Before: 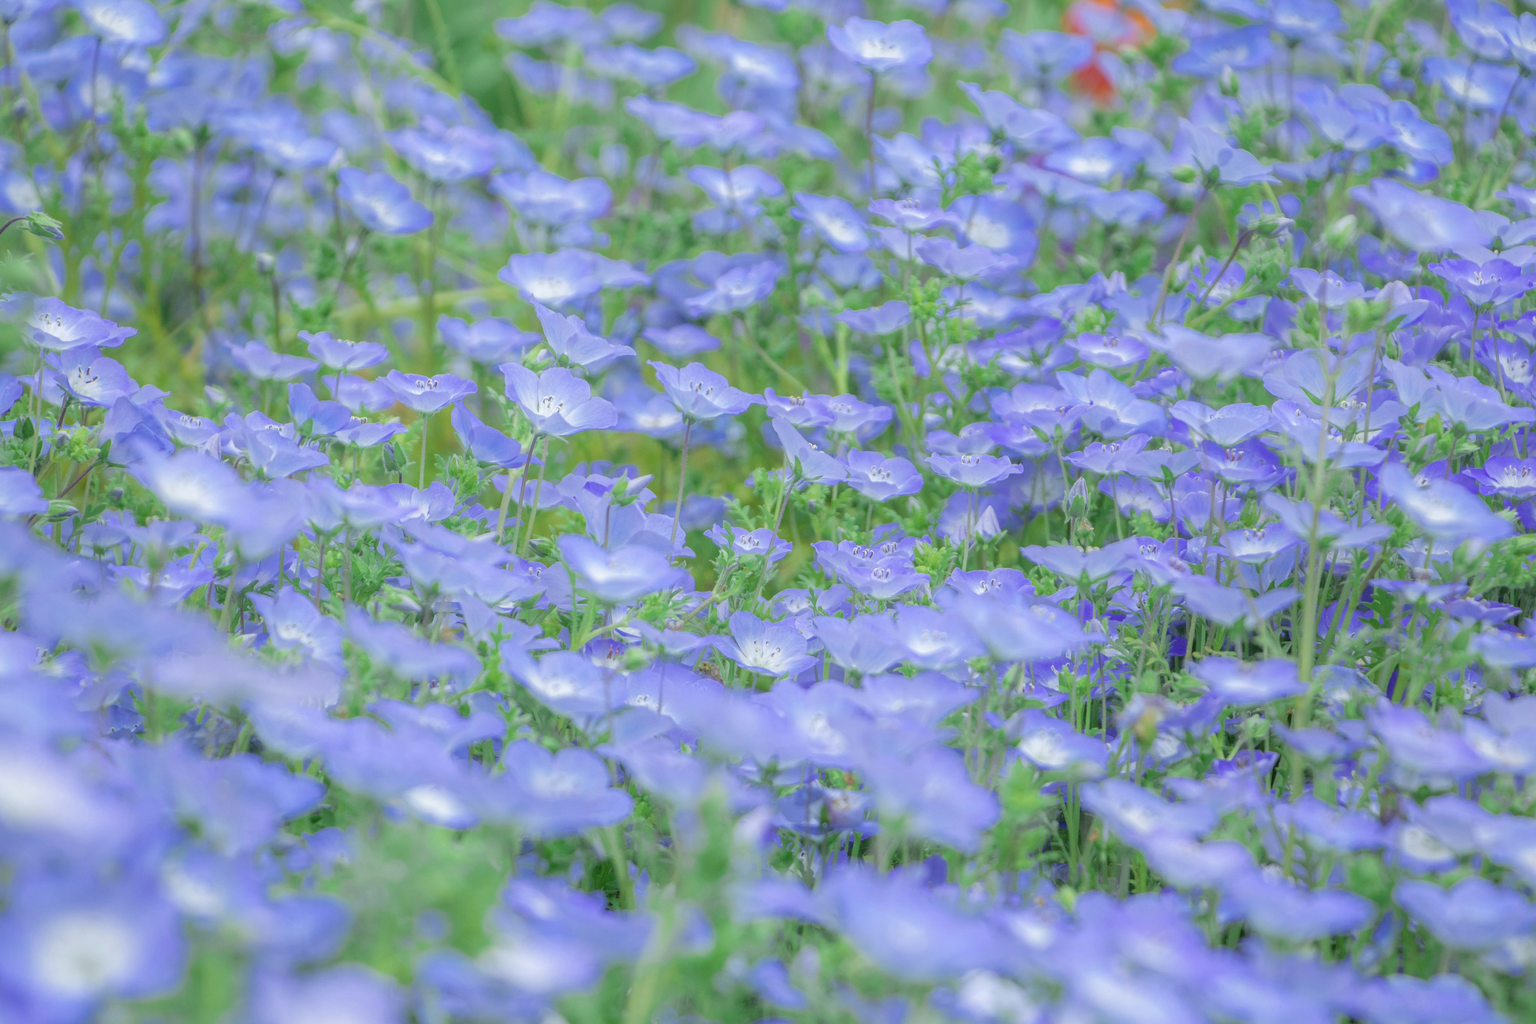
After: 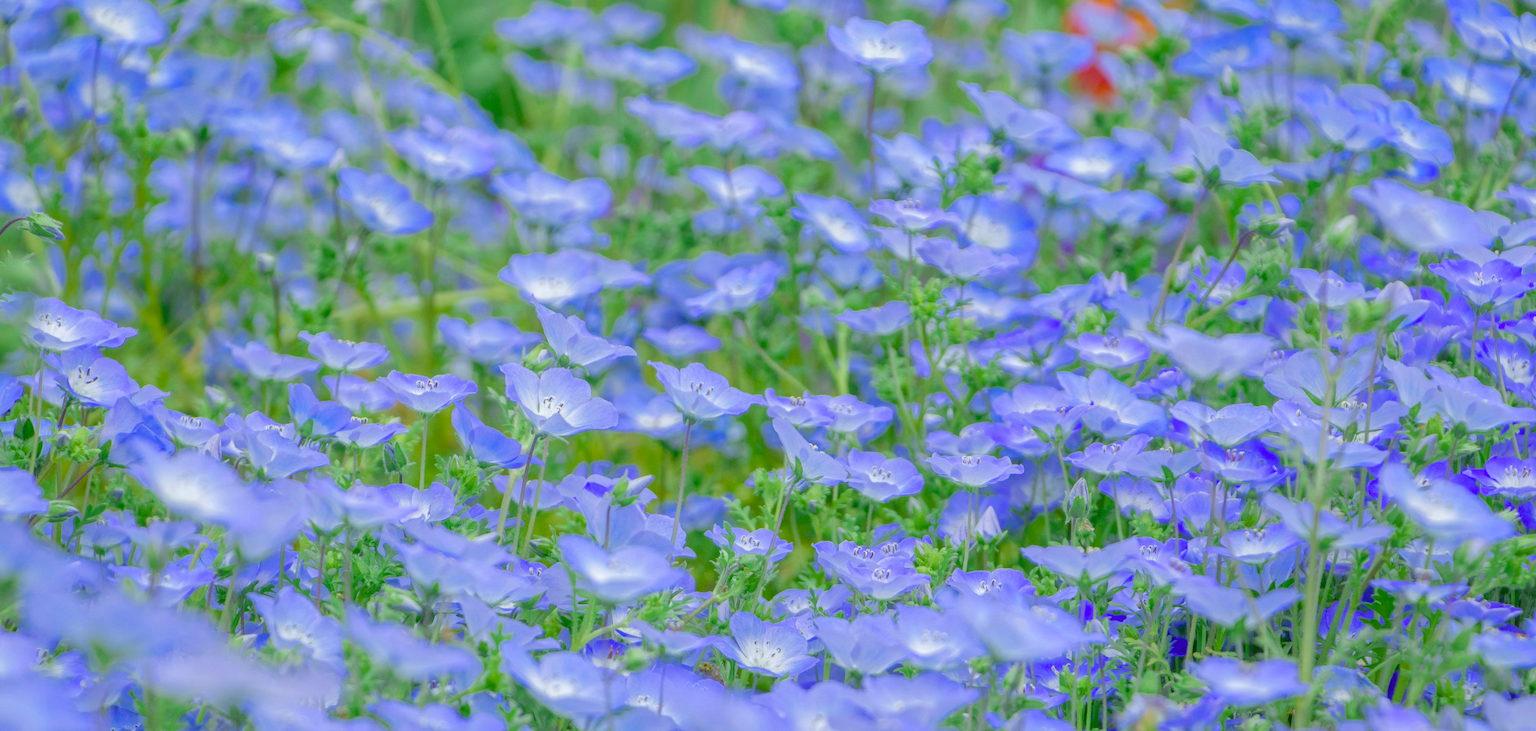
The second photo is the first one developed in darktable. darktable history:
shadows and highlights: soften with gaussian
crop: right 0.001%, bottom 28.524%
color balance rgb: power › hue 315.95°, linear chroma grading › global chroma 20.34%, perceptual saturation grading › global saturation 25.404%, perceptual saturation grading › highlights -50.274%, perceptual saturation grading › shadows 30.63%, global vibrance 20%
